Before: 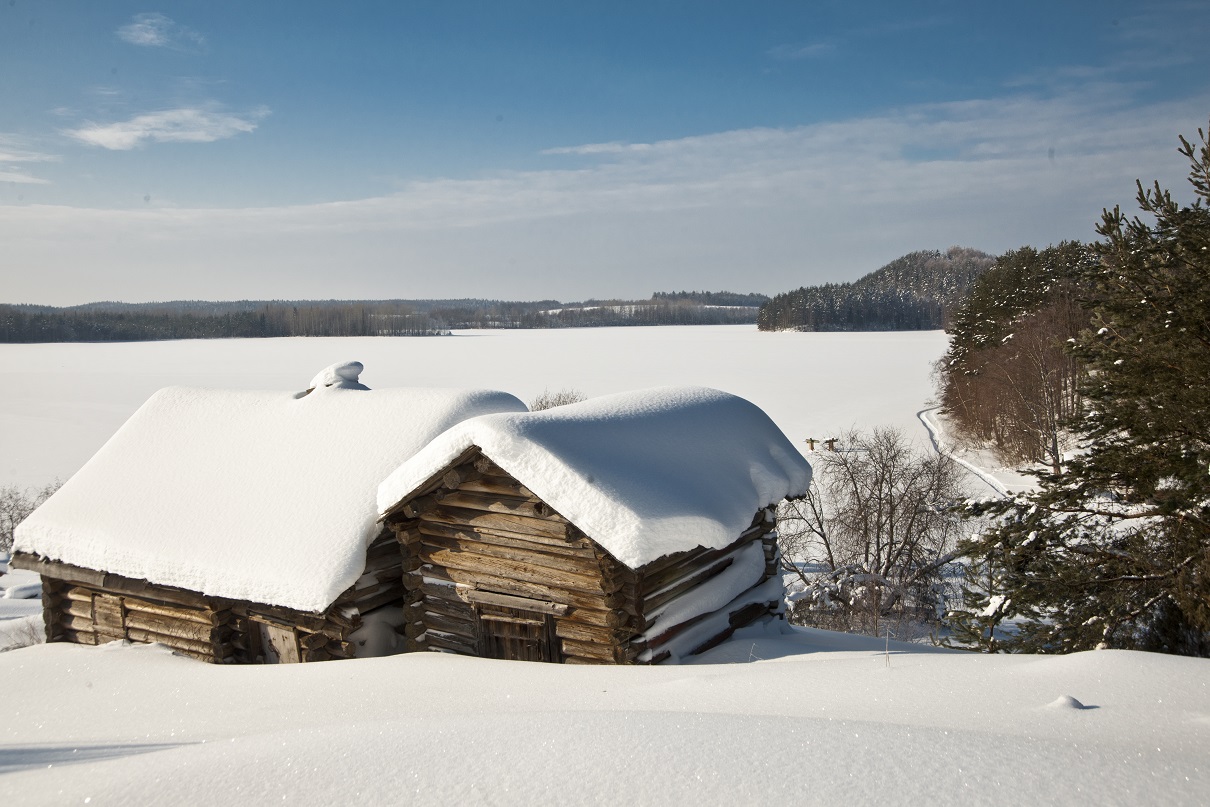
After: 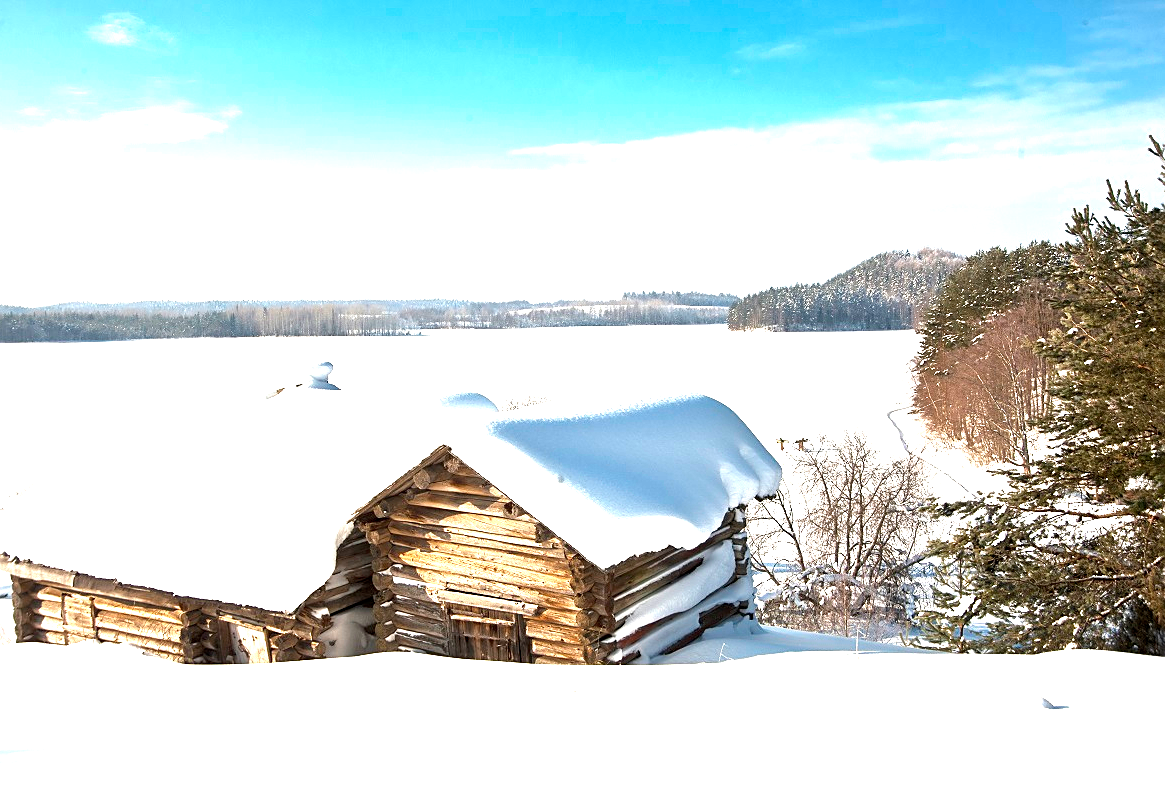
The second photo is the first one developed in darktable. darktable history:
crop and rotate: left 2.536%, right 1.107%, bottom 2.246%
exposure: exposure 2.04 EV, compensate highlight preservation false
sharpen: radius 1.864, amount 0.398, threshold 1.271
